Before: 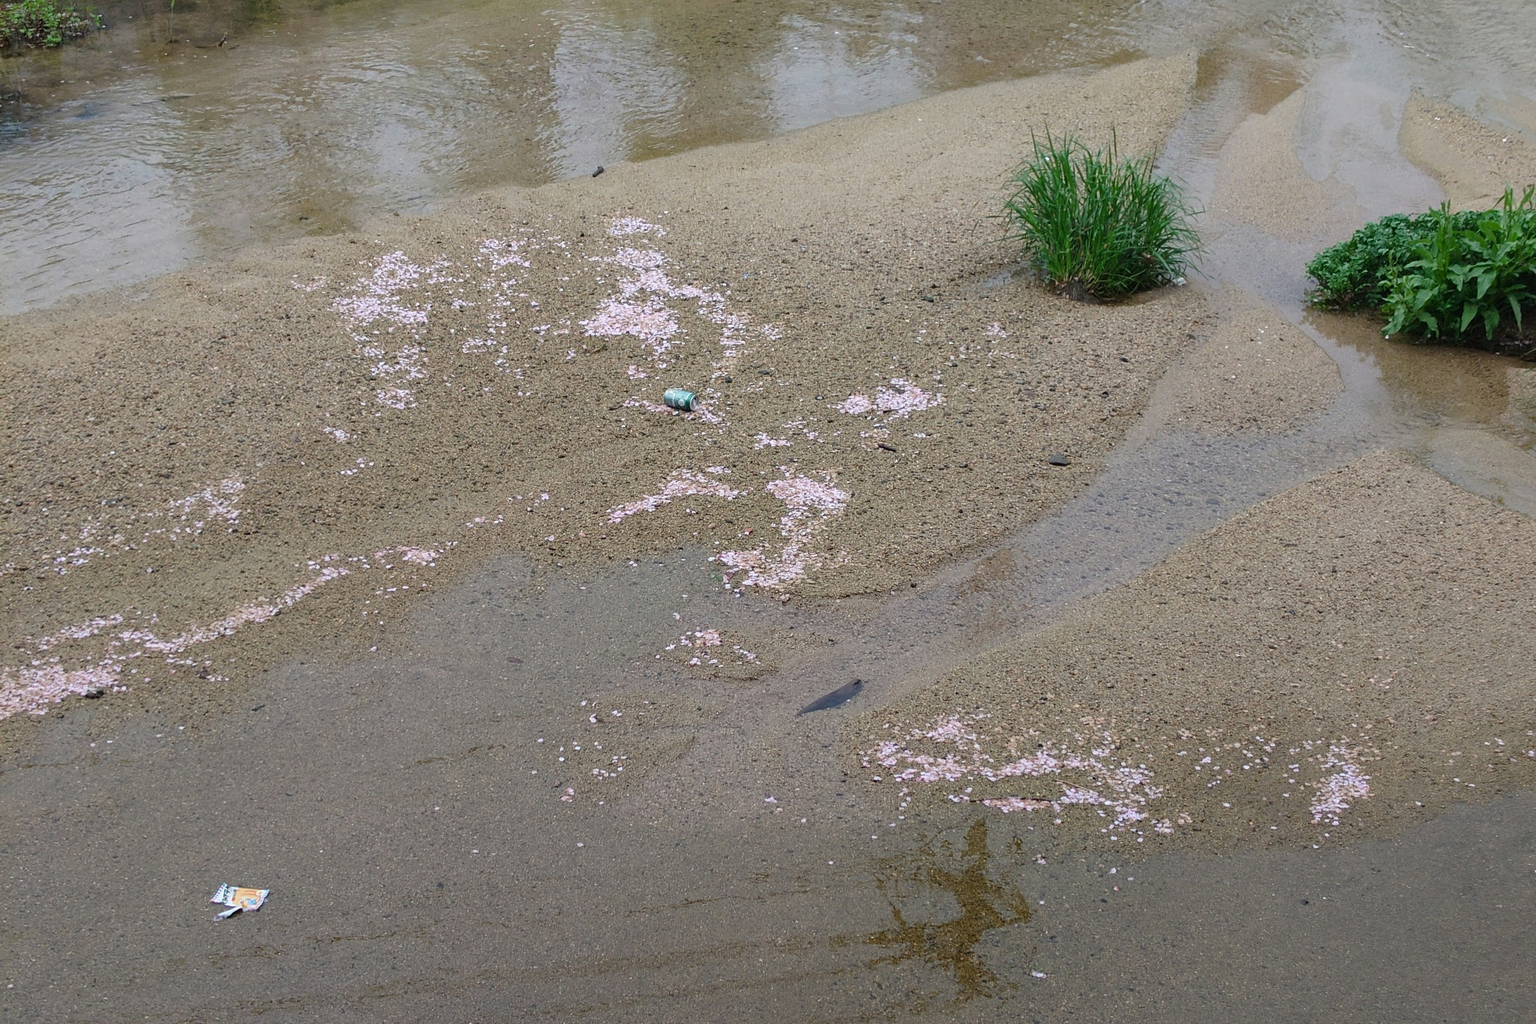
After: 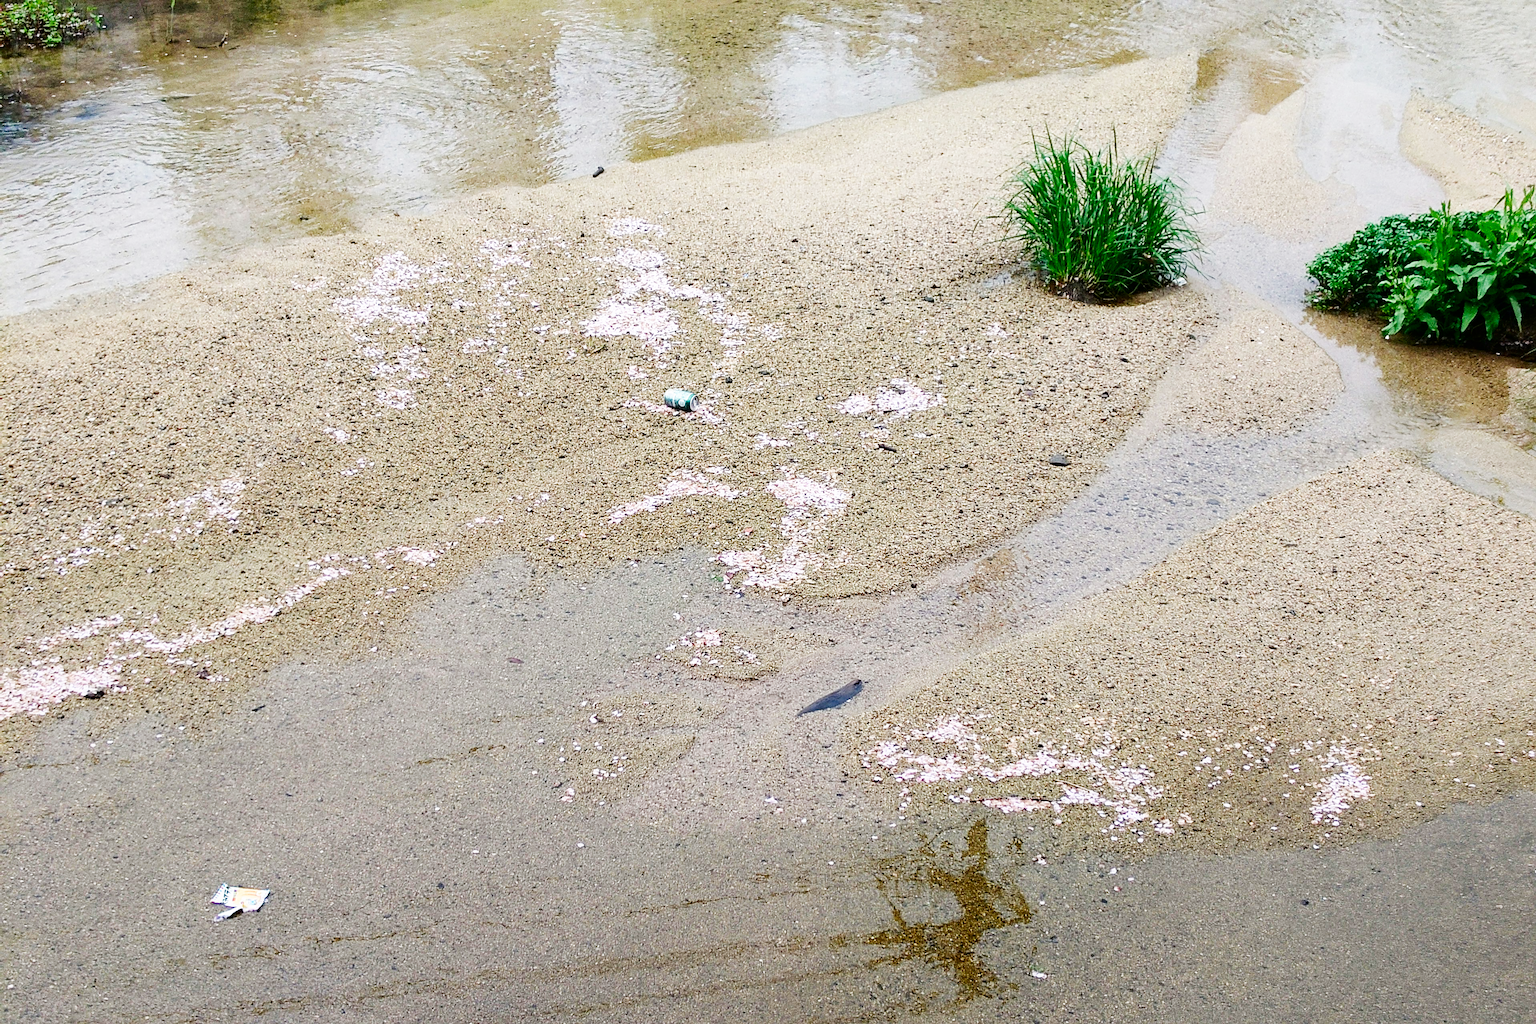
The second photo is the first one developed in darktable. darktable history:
sharpen: radius 1.844, amount 0.392, threshold 1.303
base curve: curves: ch0 [(0, 0) (0.007, 0.004) (0.027, 0.03) (0.046, 0.07) (0.207, 0.54) (0.442, 0.872) (0.673, 0.972) (1, 1)], preserve colors none
contrast brightness saturation: contrast 0.066, brightness -0.133, saturation 0.048
